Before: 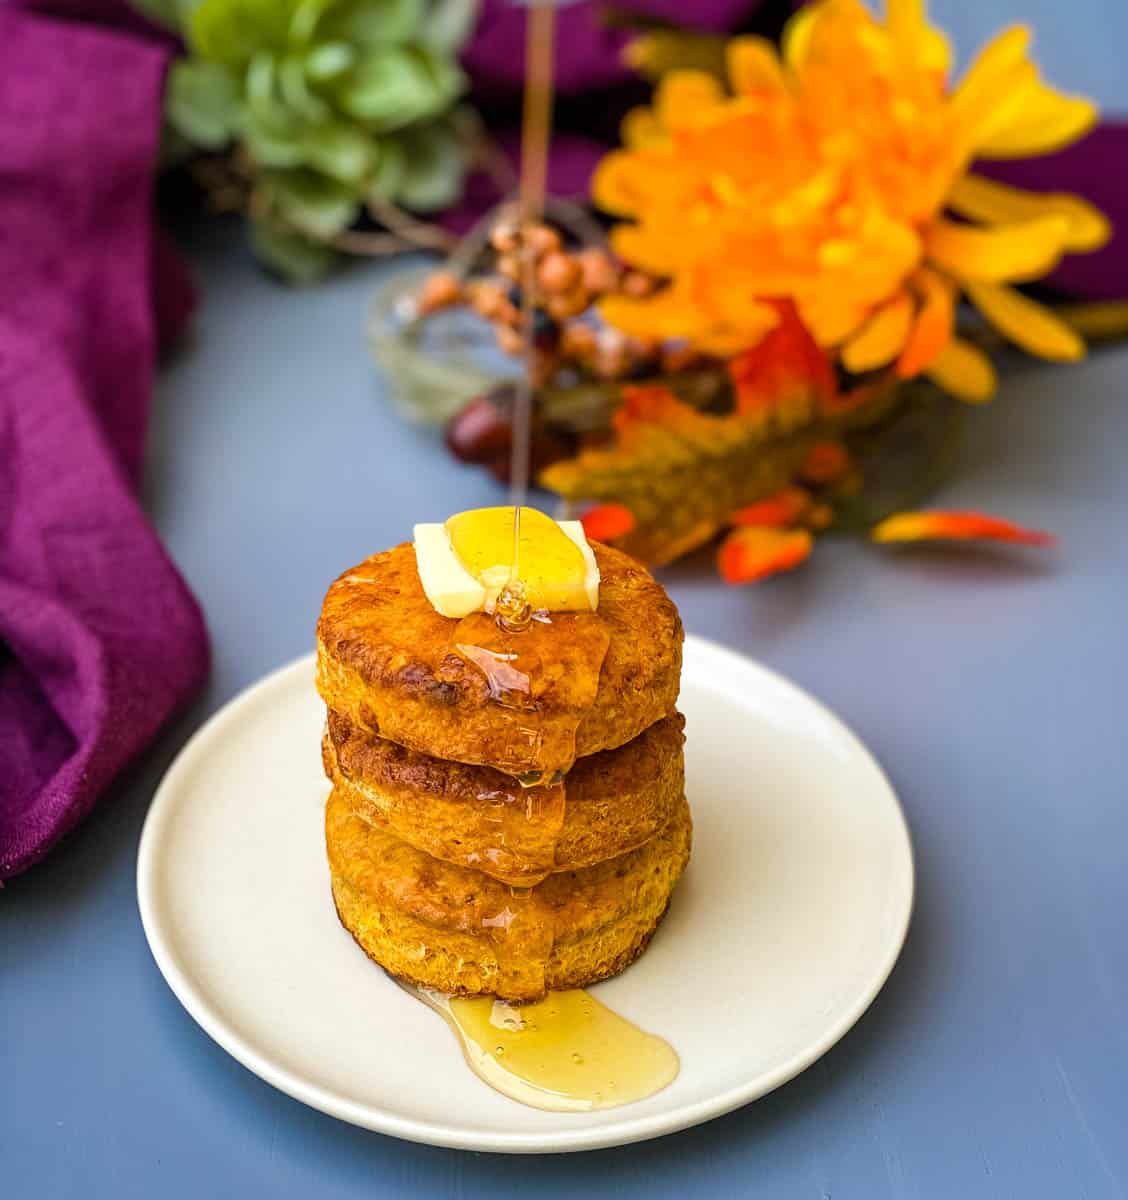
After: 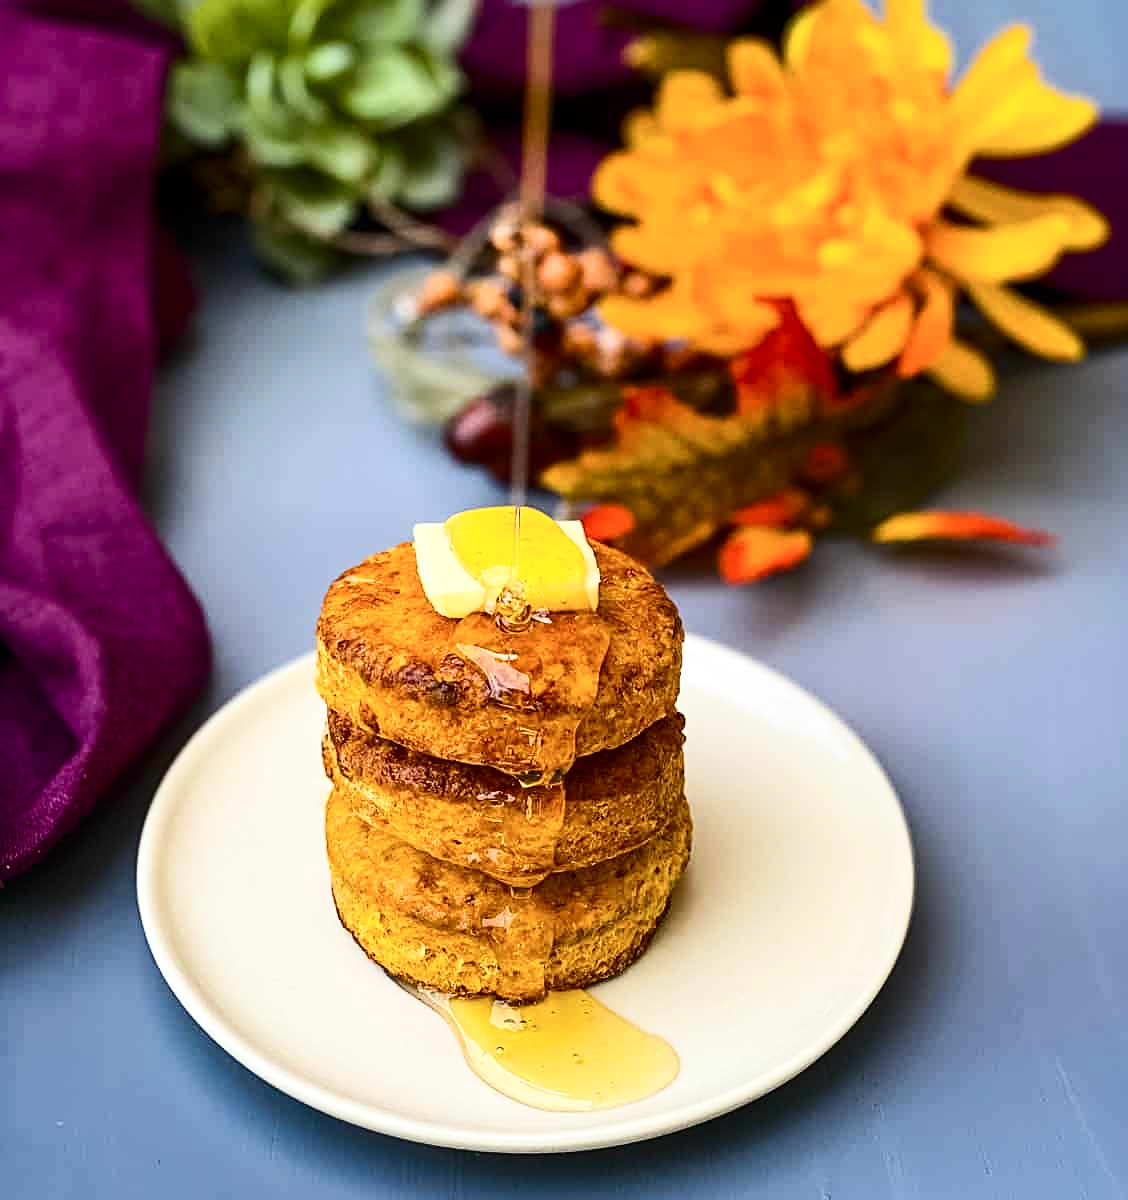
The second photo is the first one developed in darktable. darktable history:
sharpen: on, module defaults
contrast brightness saturation: contrast 0.295
